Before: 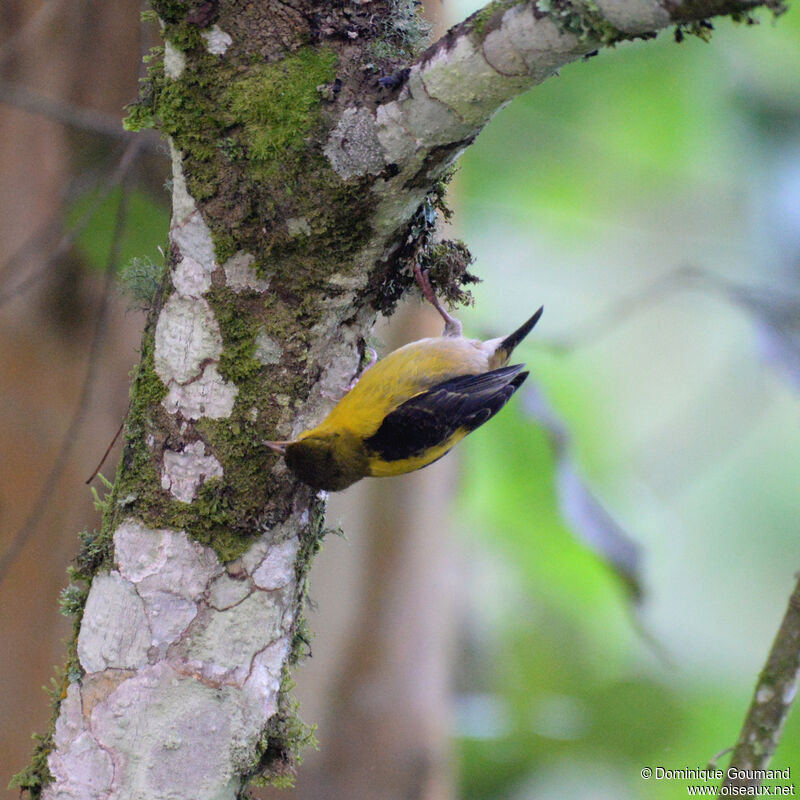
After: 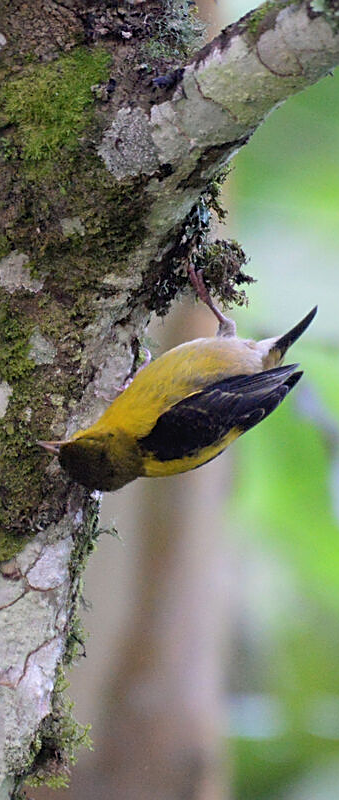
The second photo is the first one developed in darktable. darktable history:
sharpen: on, module defaults
crop: left 28.276%, right 29.286%
